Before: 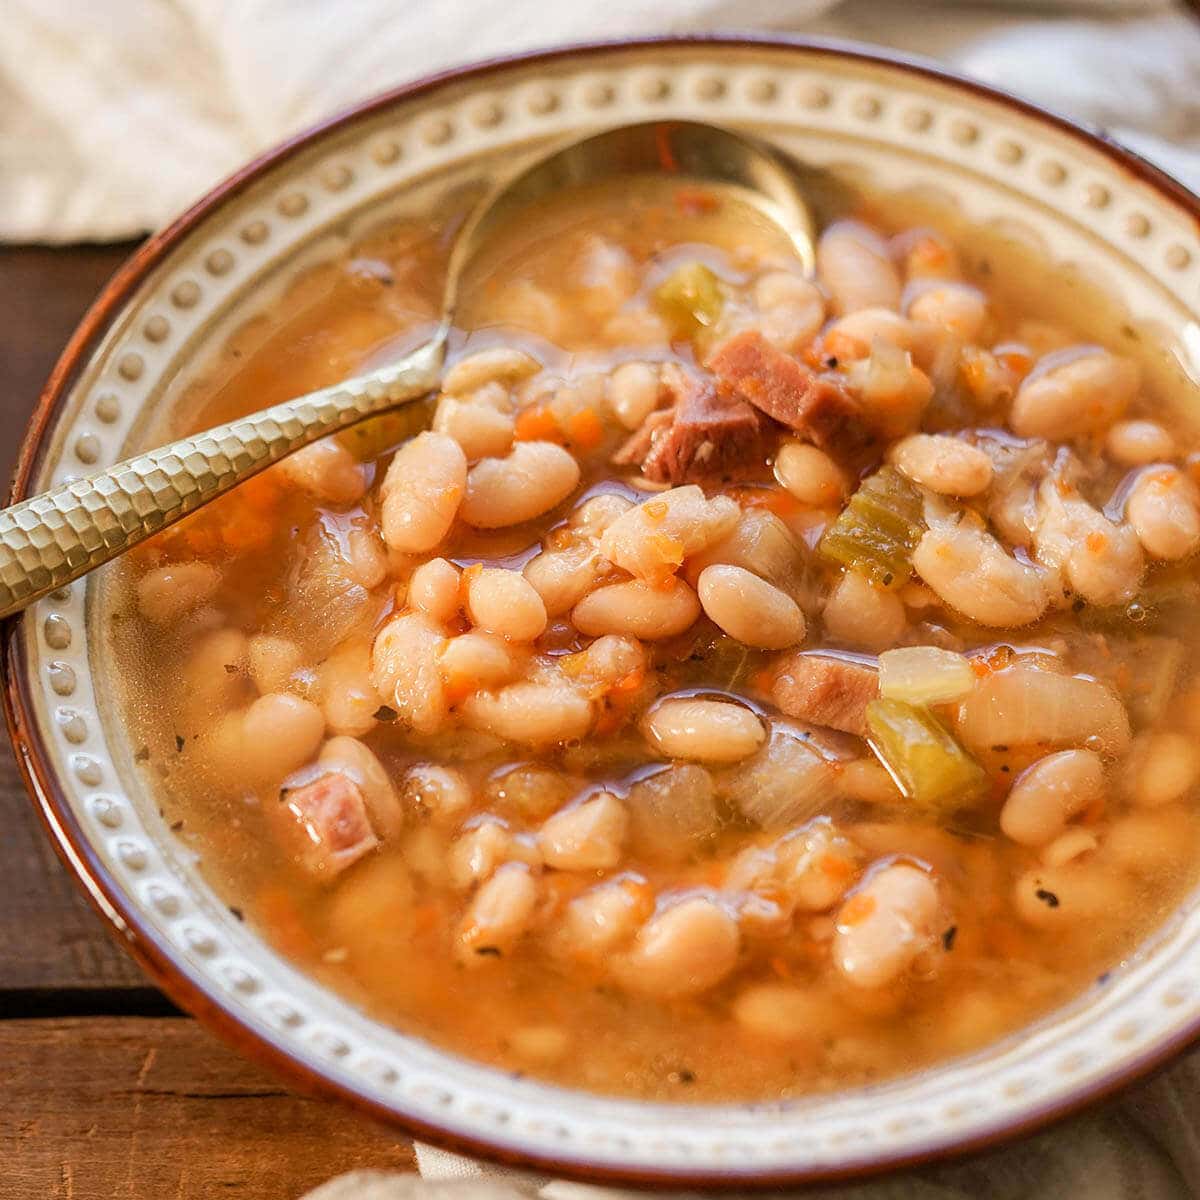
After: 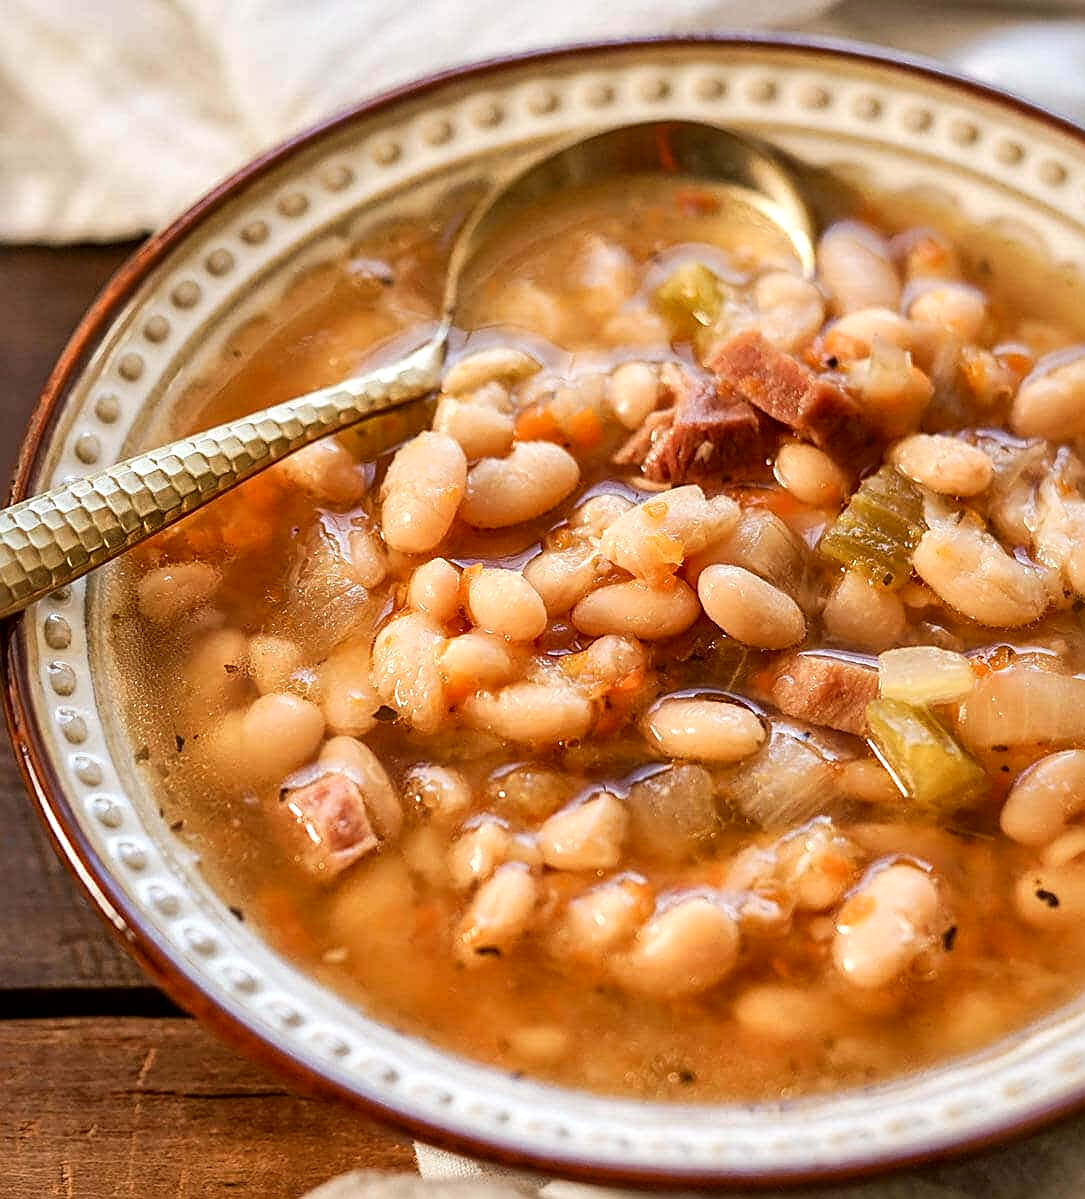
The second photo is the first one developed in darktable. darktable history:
sharpen: on, module defaults
crop: right 9.509%, bottom 0.031%
local contrast: mode bilateral grid, contrast 25, coarseness 60, detail 151%, midtone range 0.2
